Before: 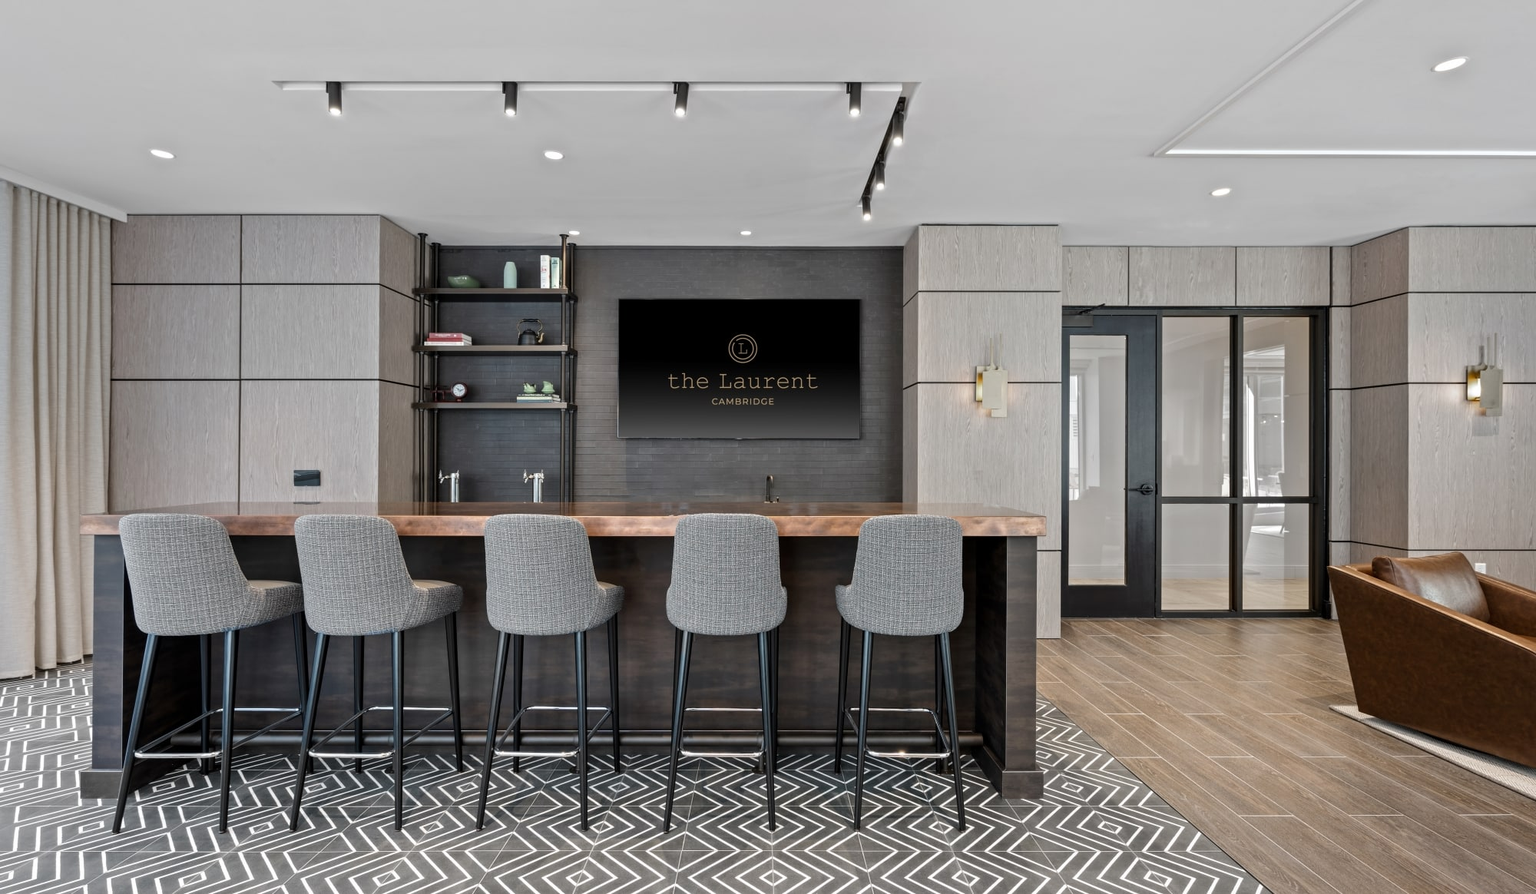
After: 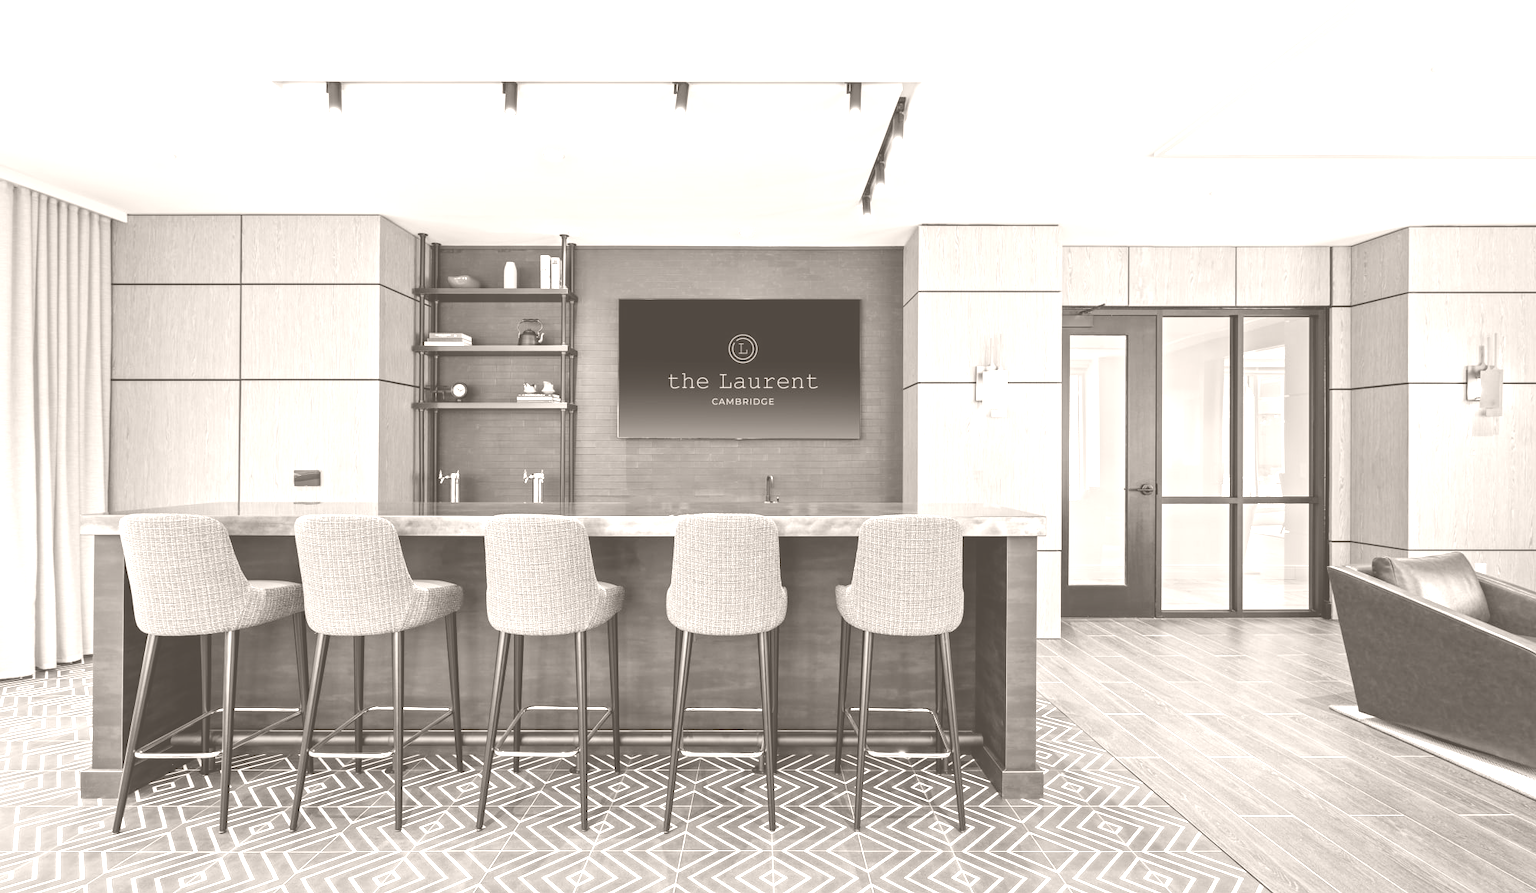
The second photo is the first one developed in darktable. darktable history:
colorize: hue 34.49°, saturation 35.33%, source mix 100%, lightness 55%, version 1
exposure: compensate highlight preservation false
